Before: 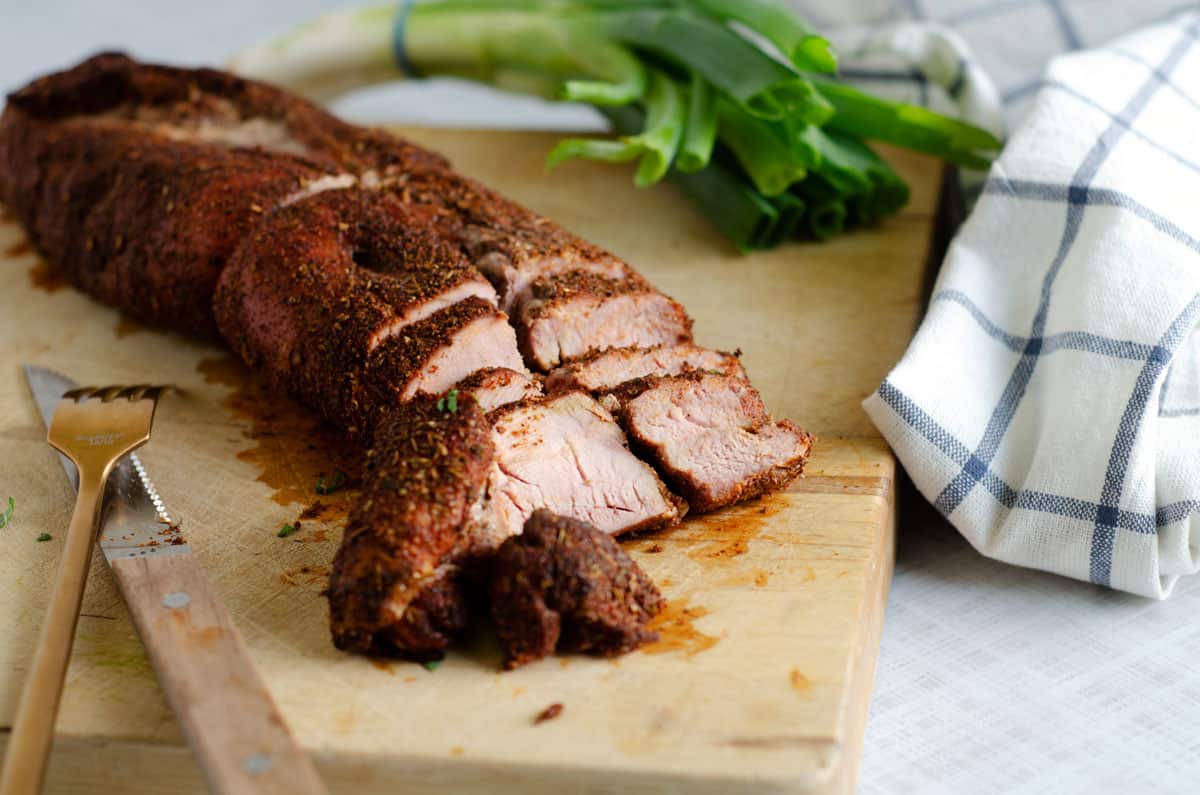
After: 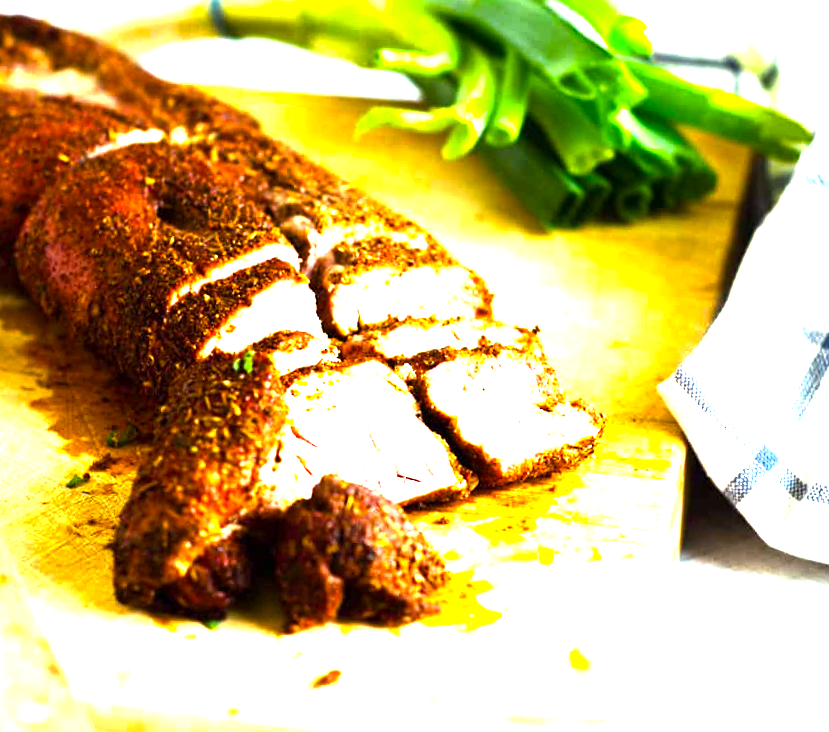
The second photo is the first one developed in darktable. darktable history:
crop and rotate: angle -3.27°, left 14.277%, top 0.028%, right 10.766%, bottom 0.028%
color balance rgb: perceptual saturation grading › global saturation 25%, perceptual brilliance grading › global brilliance 35%, perceptual brilliance grading › highlights 50%, perceptual brilliance grading › mid-tones 60%, perceptual brilliance grading › shadows 35%, global vibrance 20%
